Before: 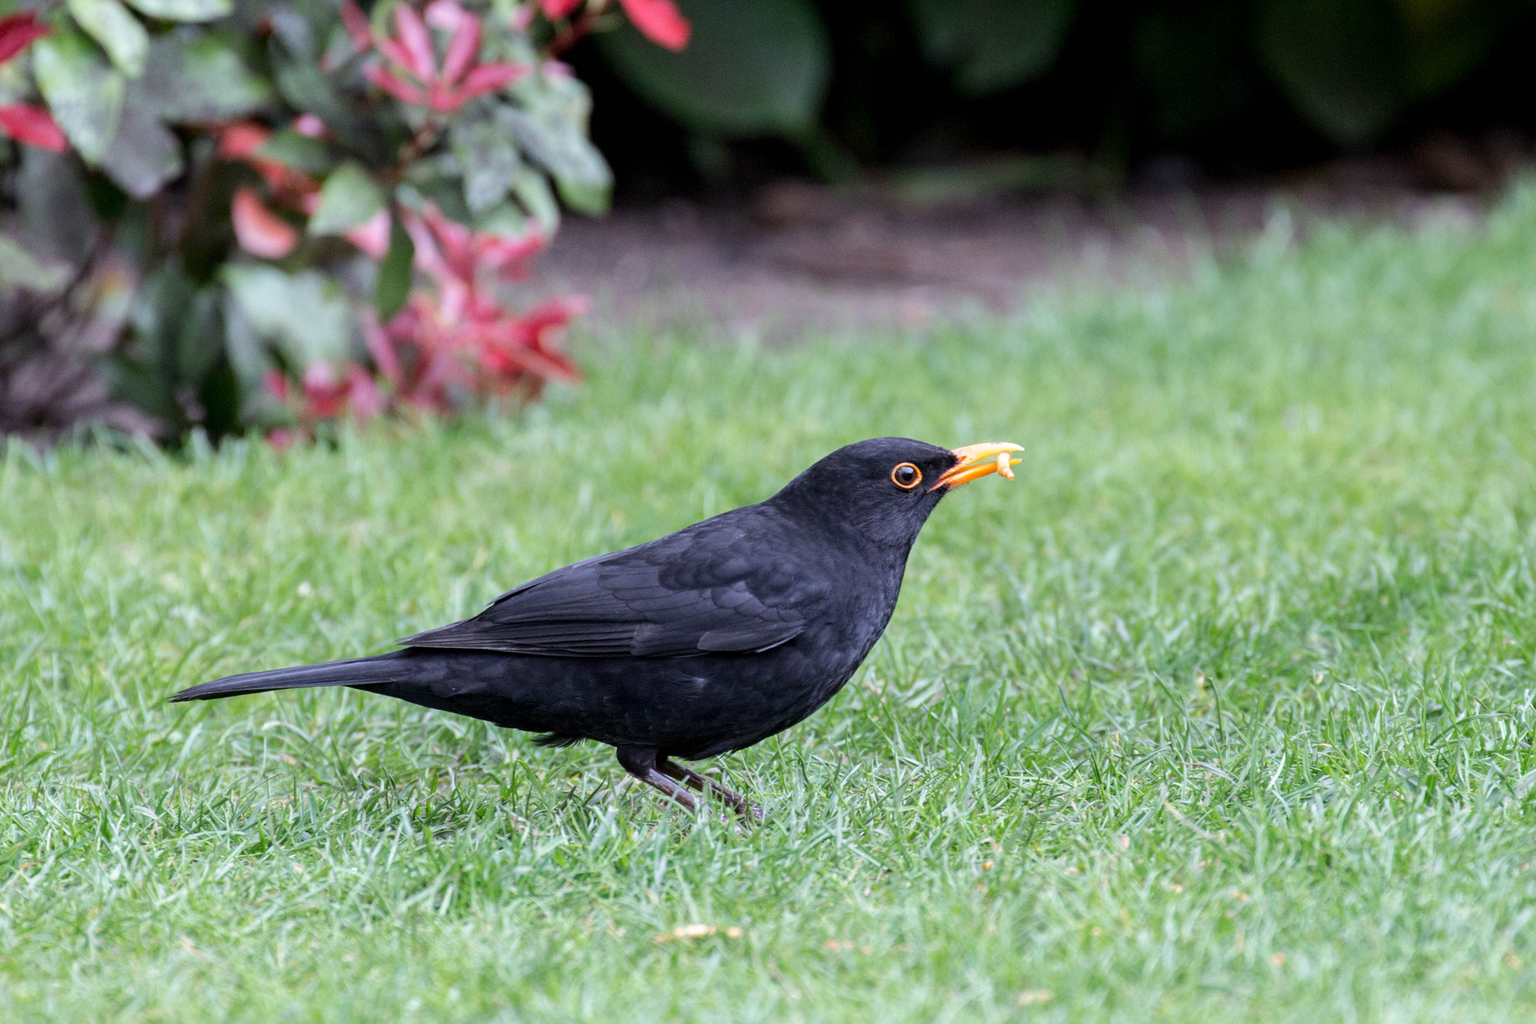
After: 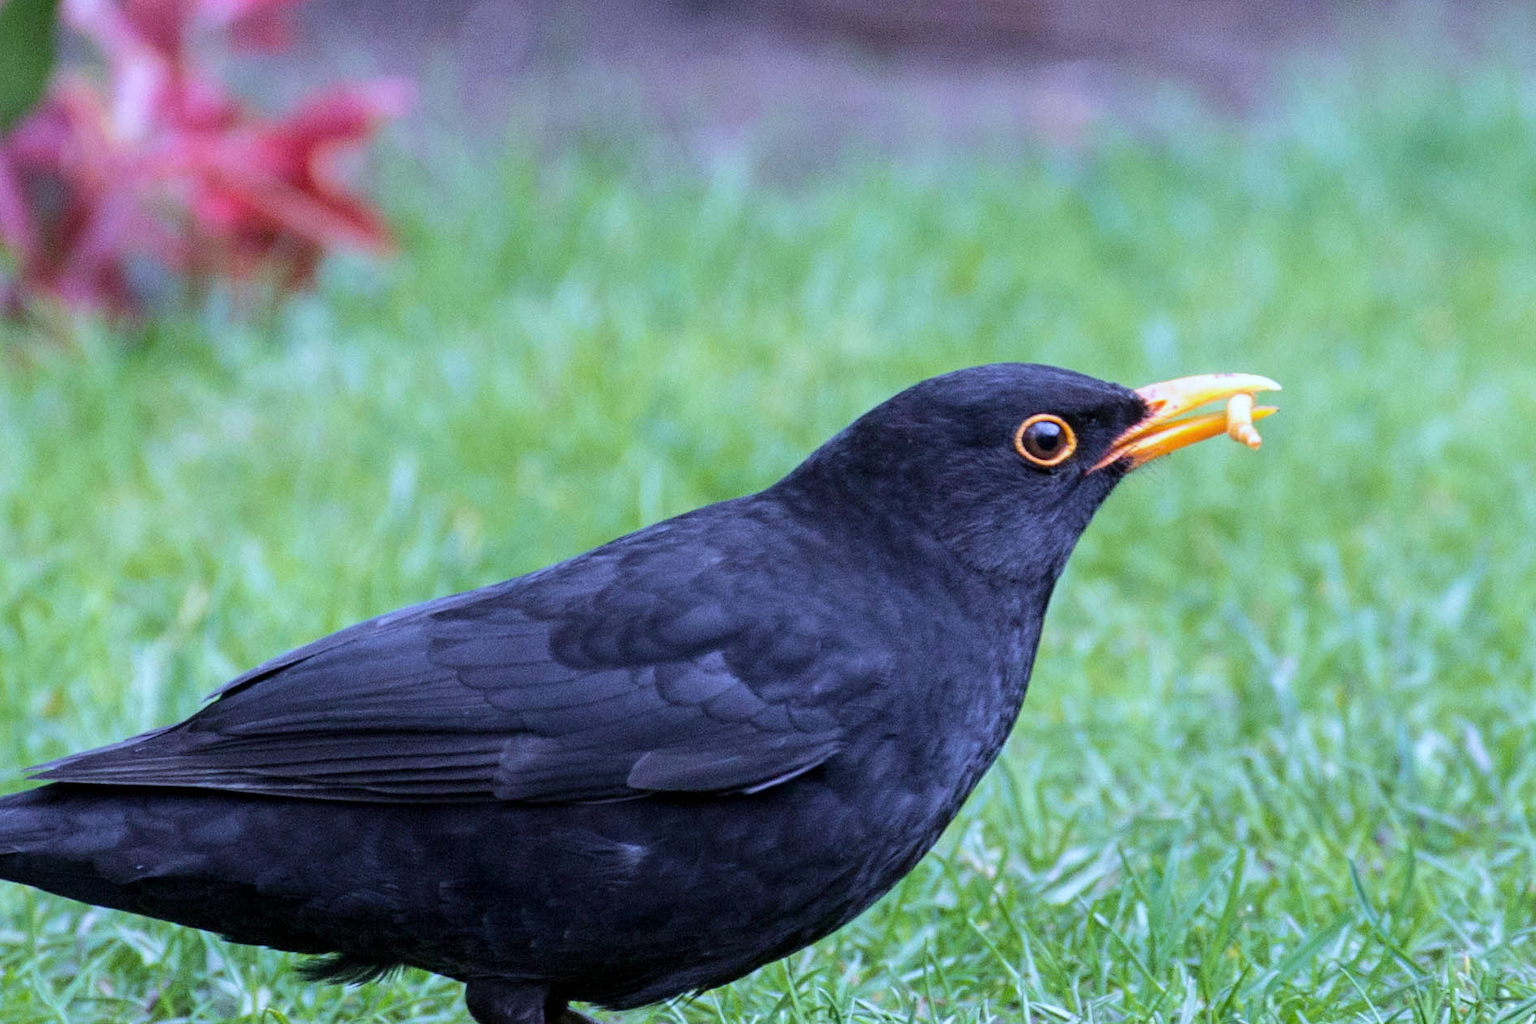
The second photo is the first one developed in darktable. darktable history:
velvia: on, module defaults
white balance: red 0.926, green 1.003, blue 1.133
crop: left 25%, top 25%, right 25%, bottom 25%
bloom: size 13.65%, threshold 98.39%, strength 4.82%
